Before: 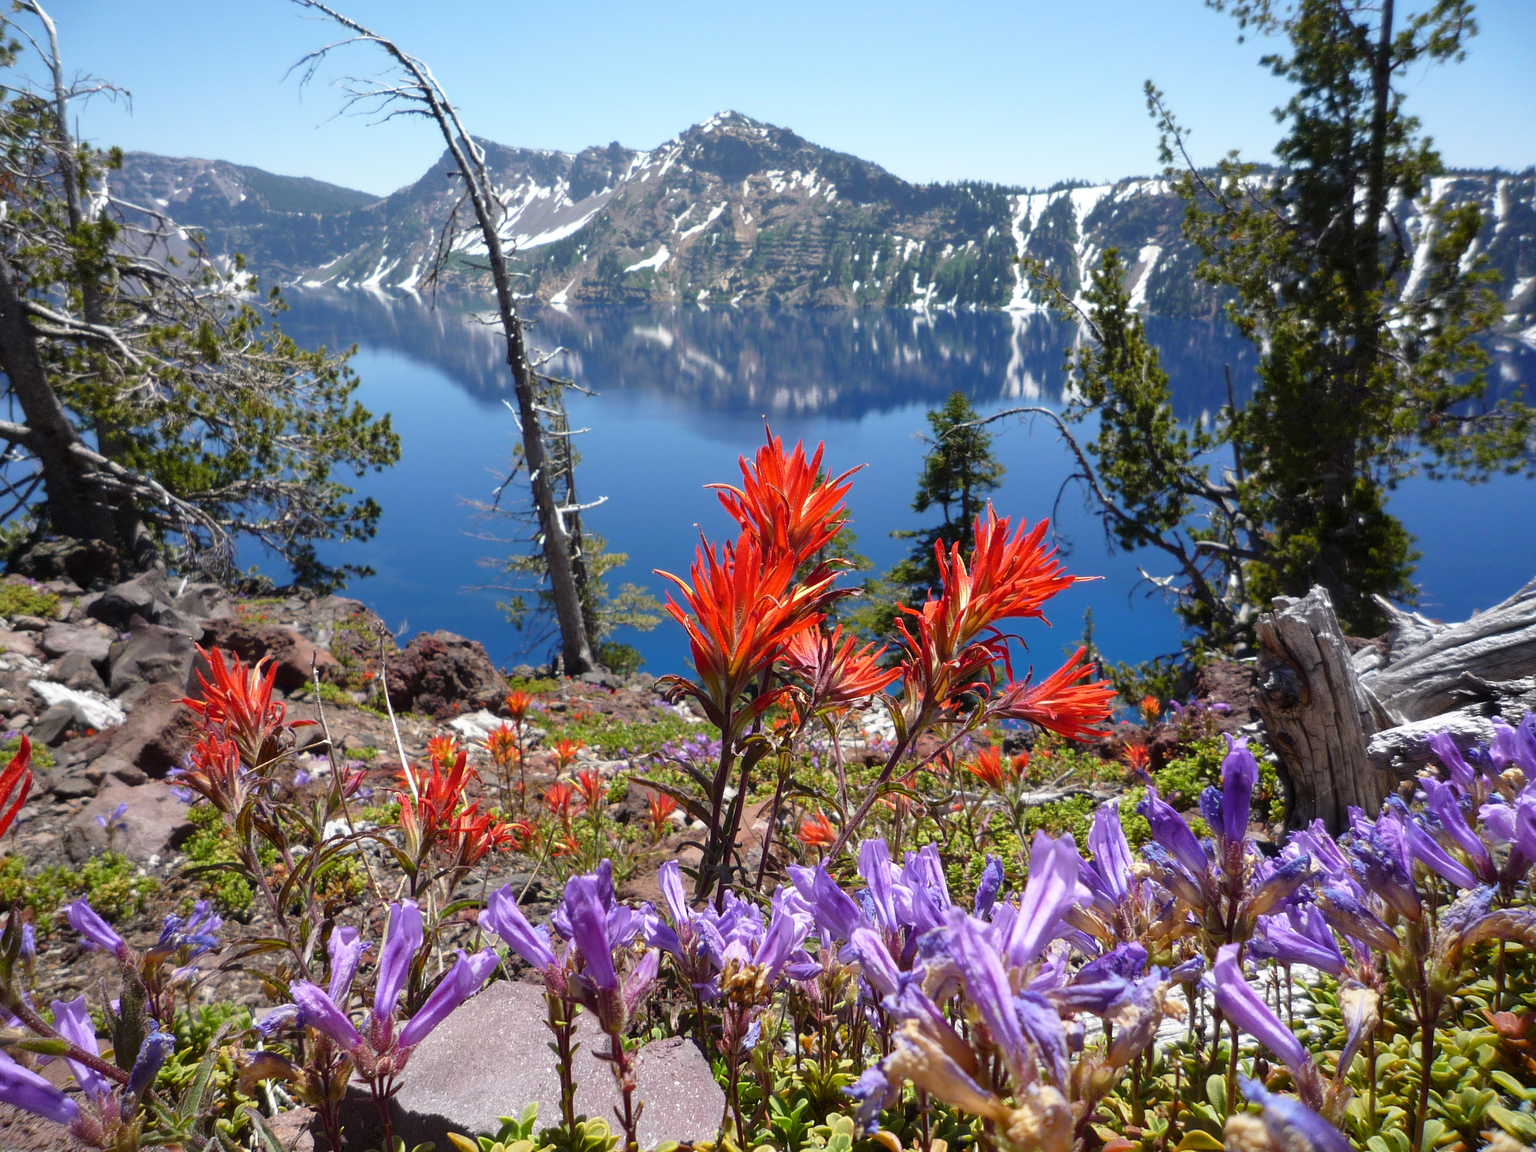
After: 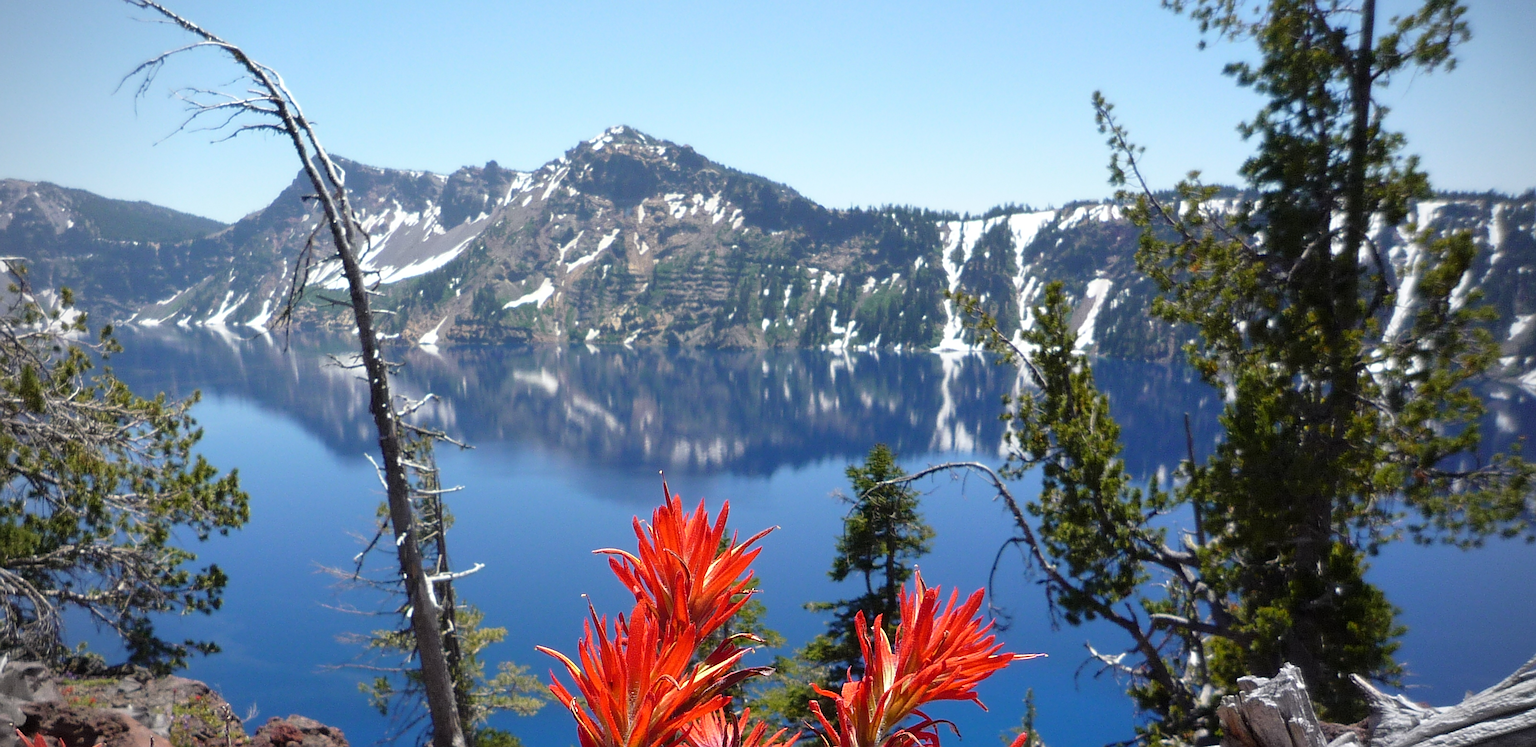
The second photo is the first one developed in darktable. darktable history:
crop and rotate: left 11.812%, bottom 42.776%
vignetting: fall-off radius 60.92%
sharpen: on, module defaults
